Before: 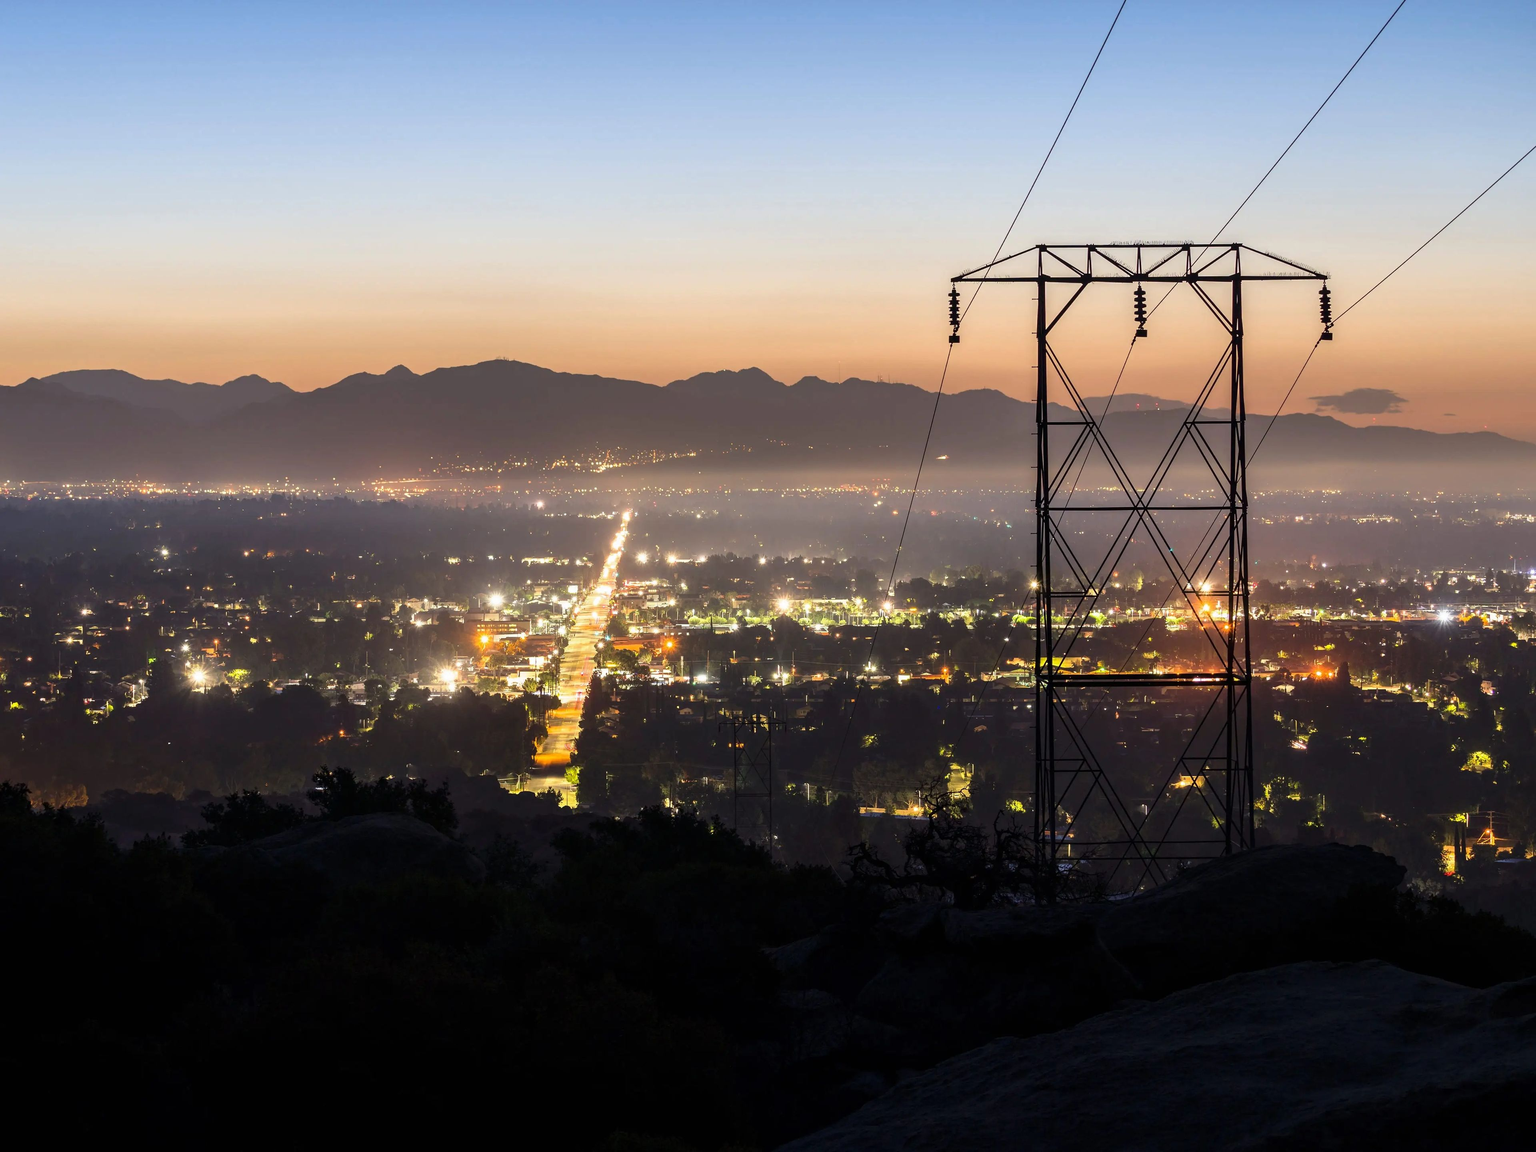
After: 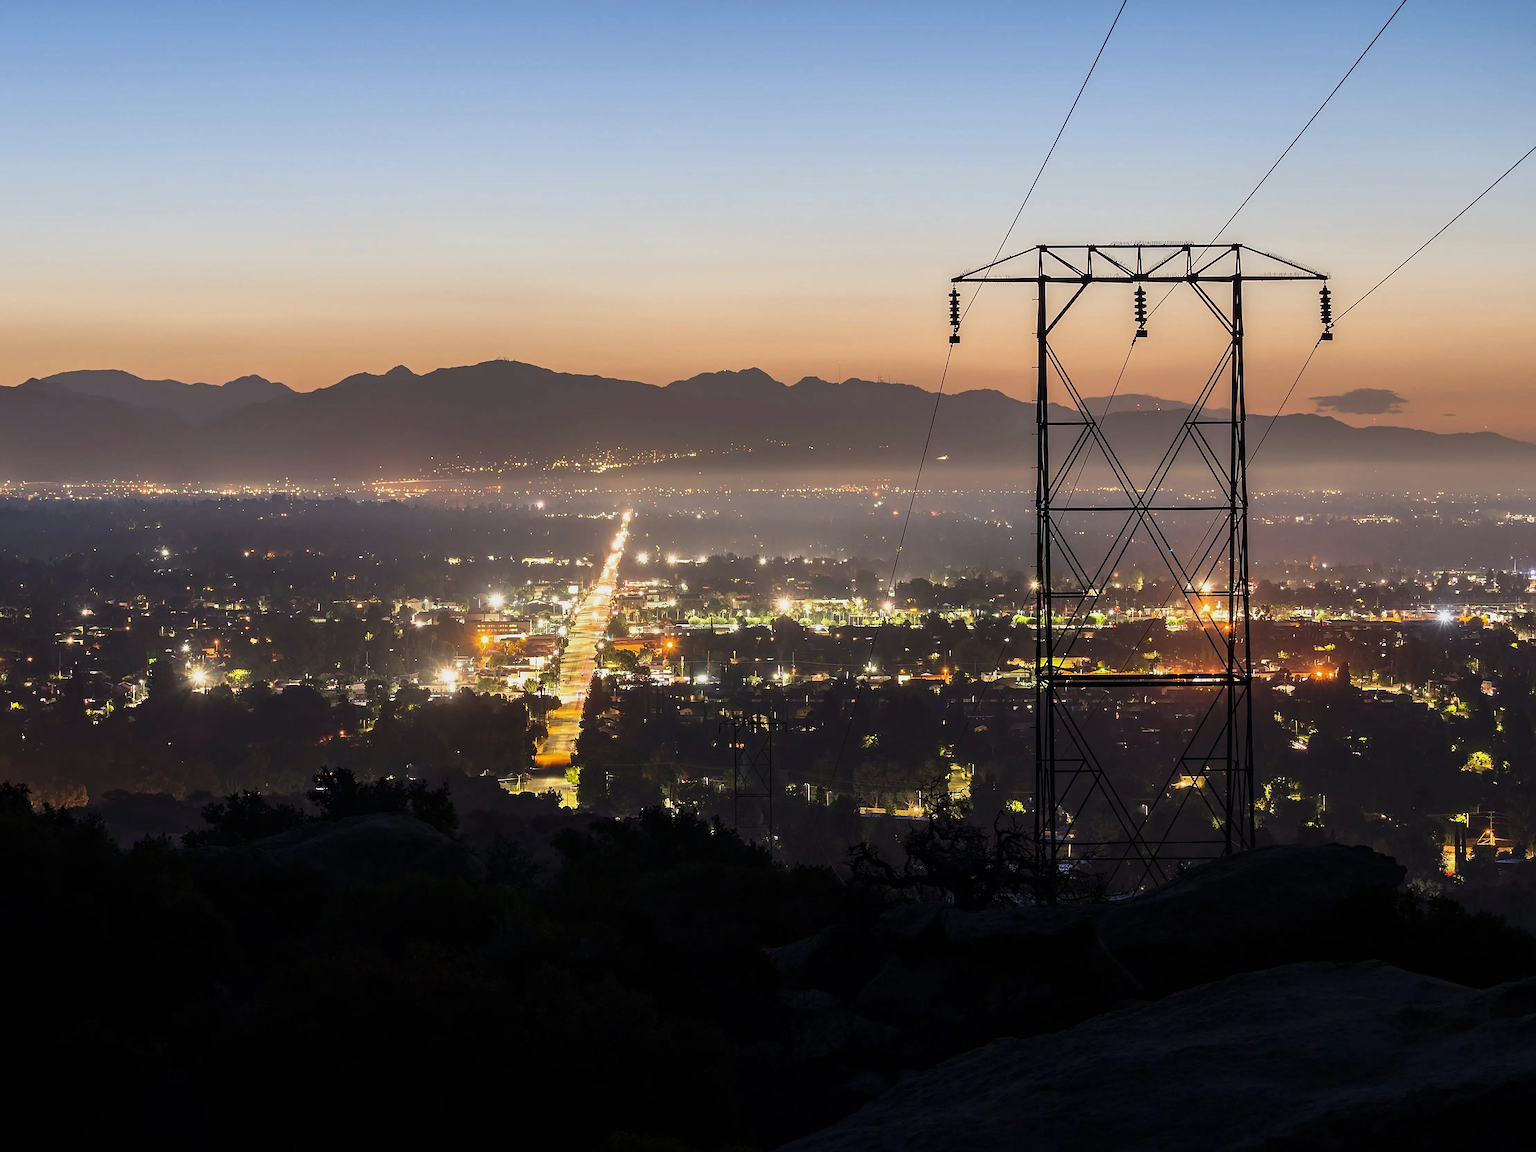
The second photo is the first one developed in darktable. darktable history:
sharpen: on, module defaults
white balance: emerald 1
exposure: exposure -0.21 EV, compensate highlight preservation false
